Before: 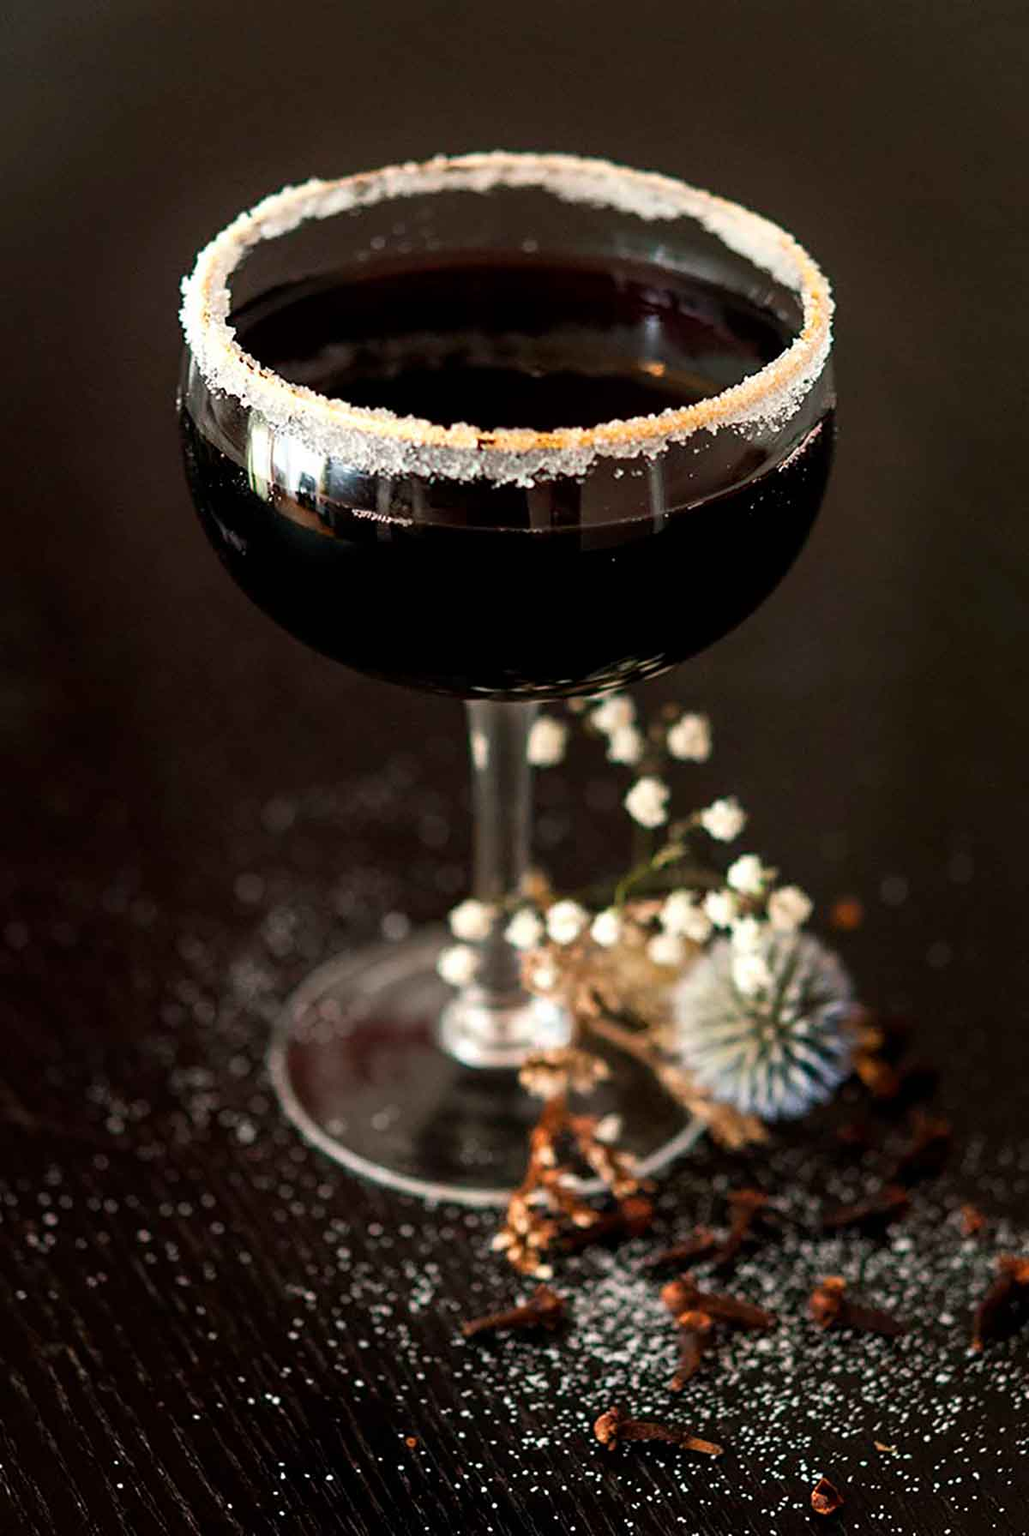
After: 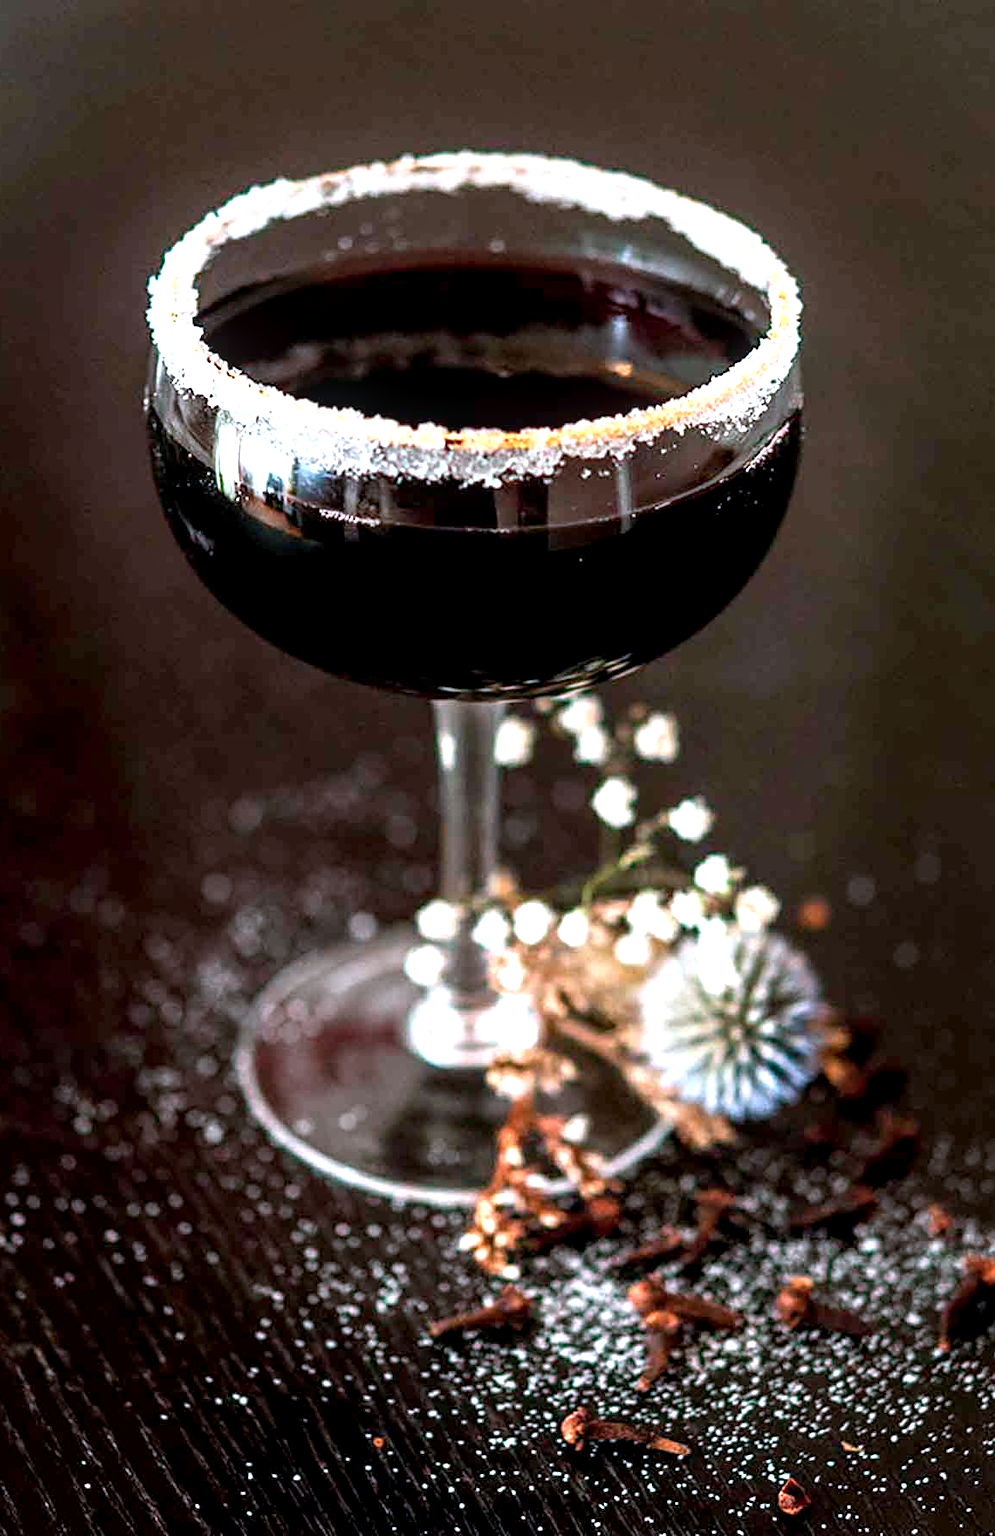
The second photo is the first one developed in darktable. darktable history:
tone equalizer: on, module defaults
exposure: black level correction 0.001, exposure 1 EV, compensate highlight preservation false
color correction: highlights a* -2.24, highlights b* -18.1
local contrast: detail 130%
crop and rotate: left 3.238%
